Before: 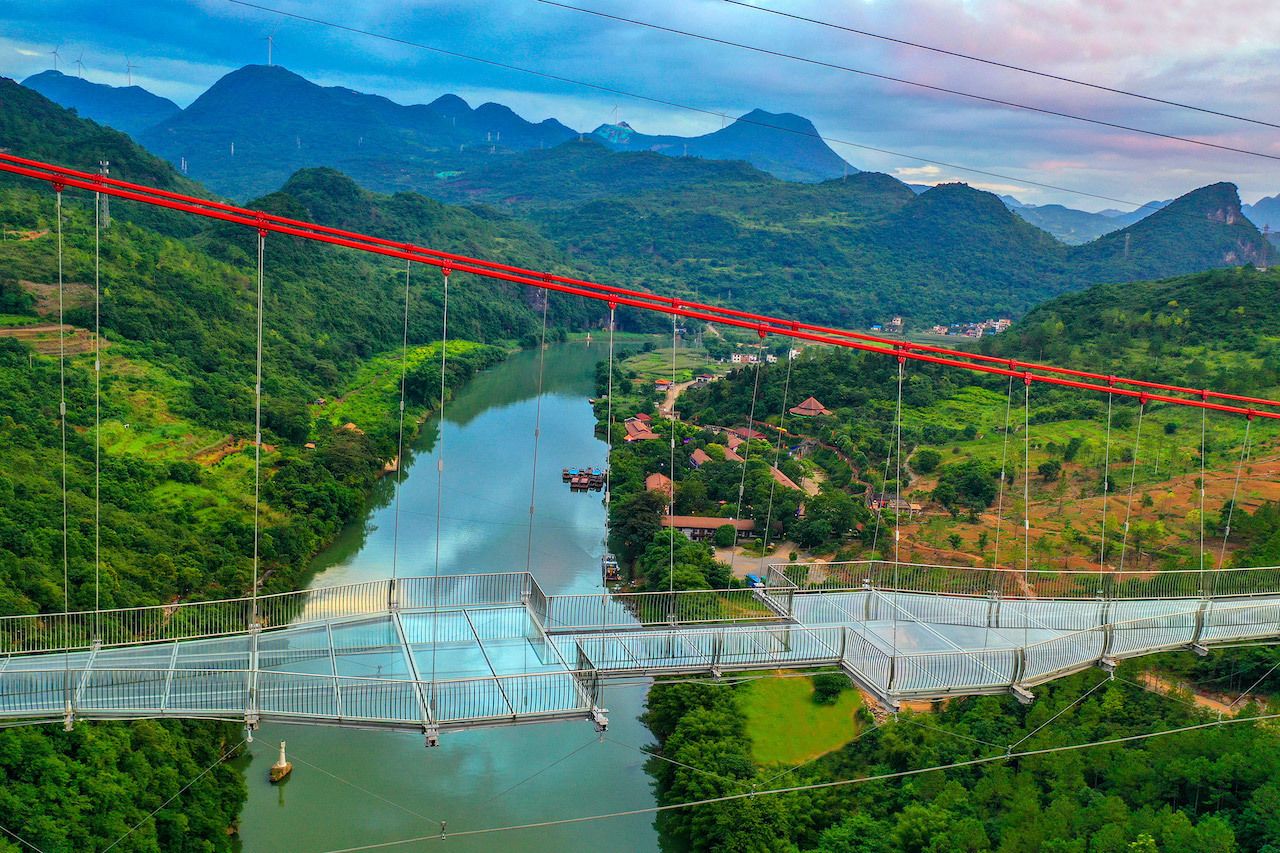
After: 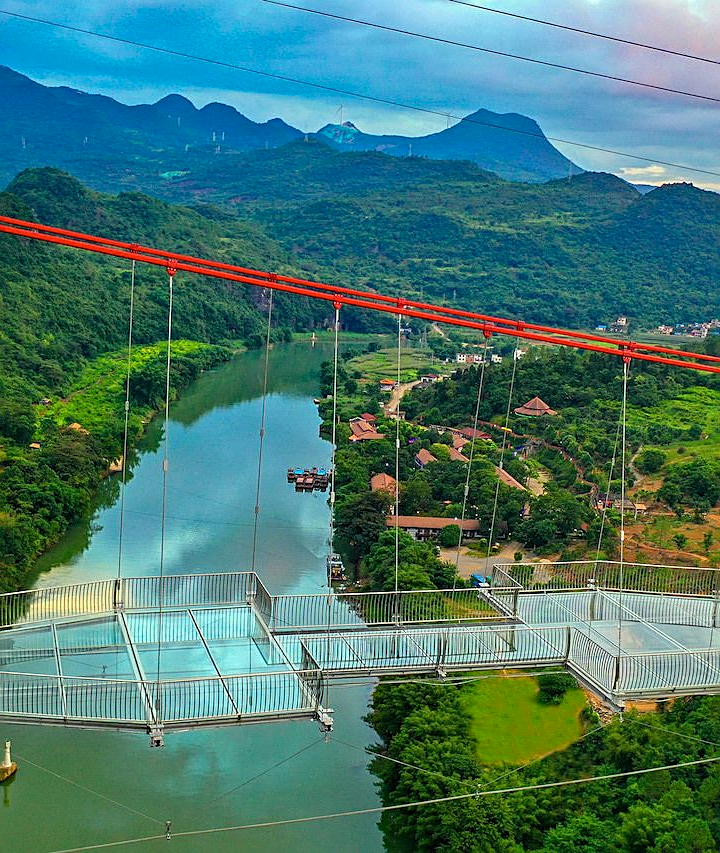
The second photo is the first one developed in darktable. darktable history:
crop: left 21.496%, right 22.254%
color correction: highlights a* -4.73, highlights b* 5.06, saturation 0.97
sharpen: on, module defaults
haze removal: compatibility mode true, adaptive false
